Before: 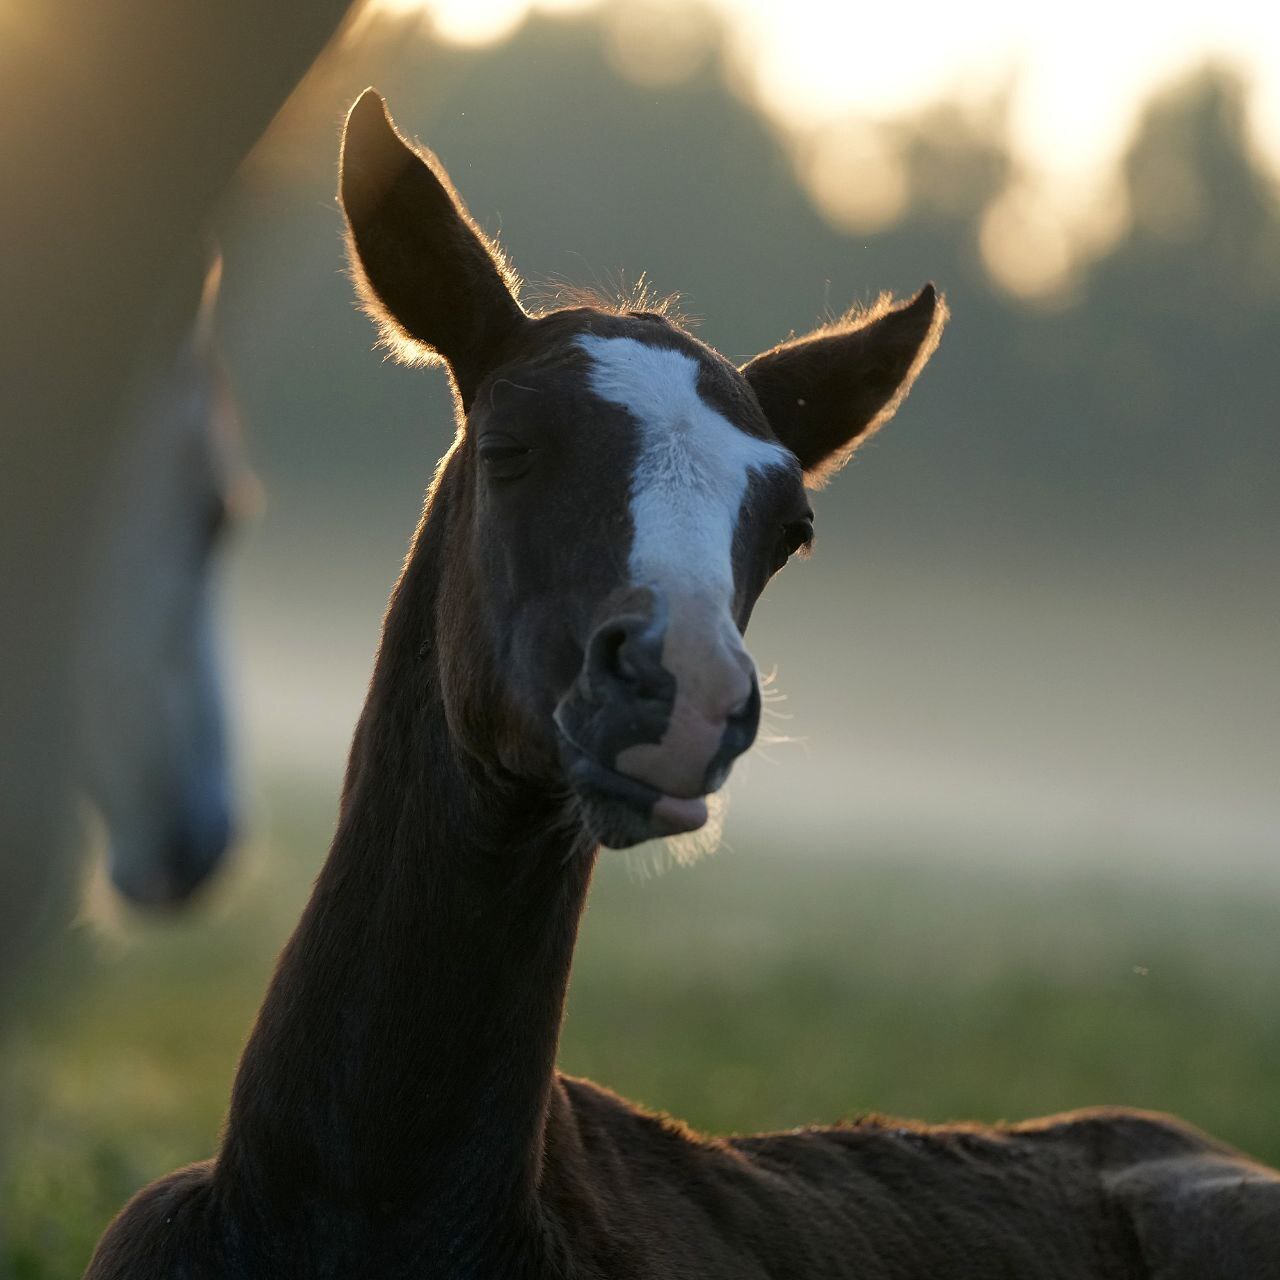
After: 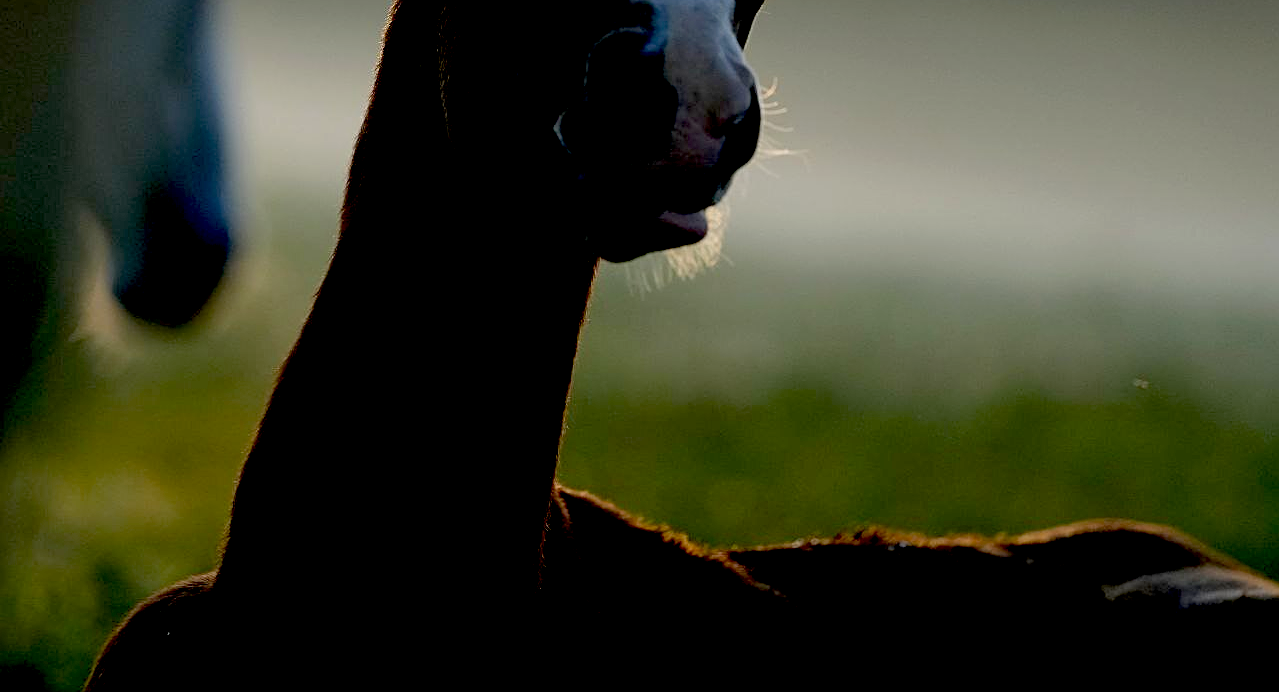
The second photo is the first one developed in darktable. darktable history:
sharpen: on, module defaults
exposure: black level correction 0.054, exposure -0.03 EV, compensate highlight preservation false
crop and rotate: top 45.912%, right 0.053%
